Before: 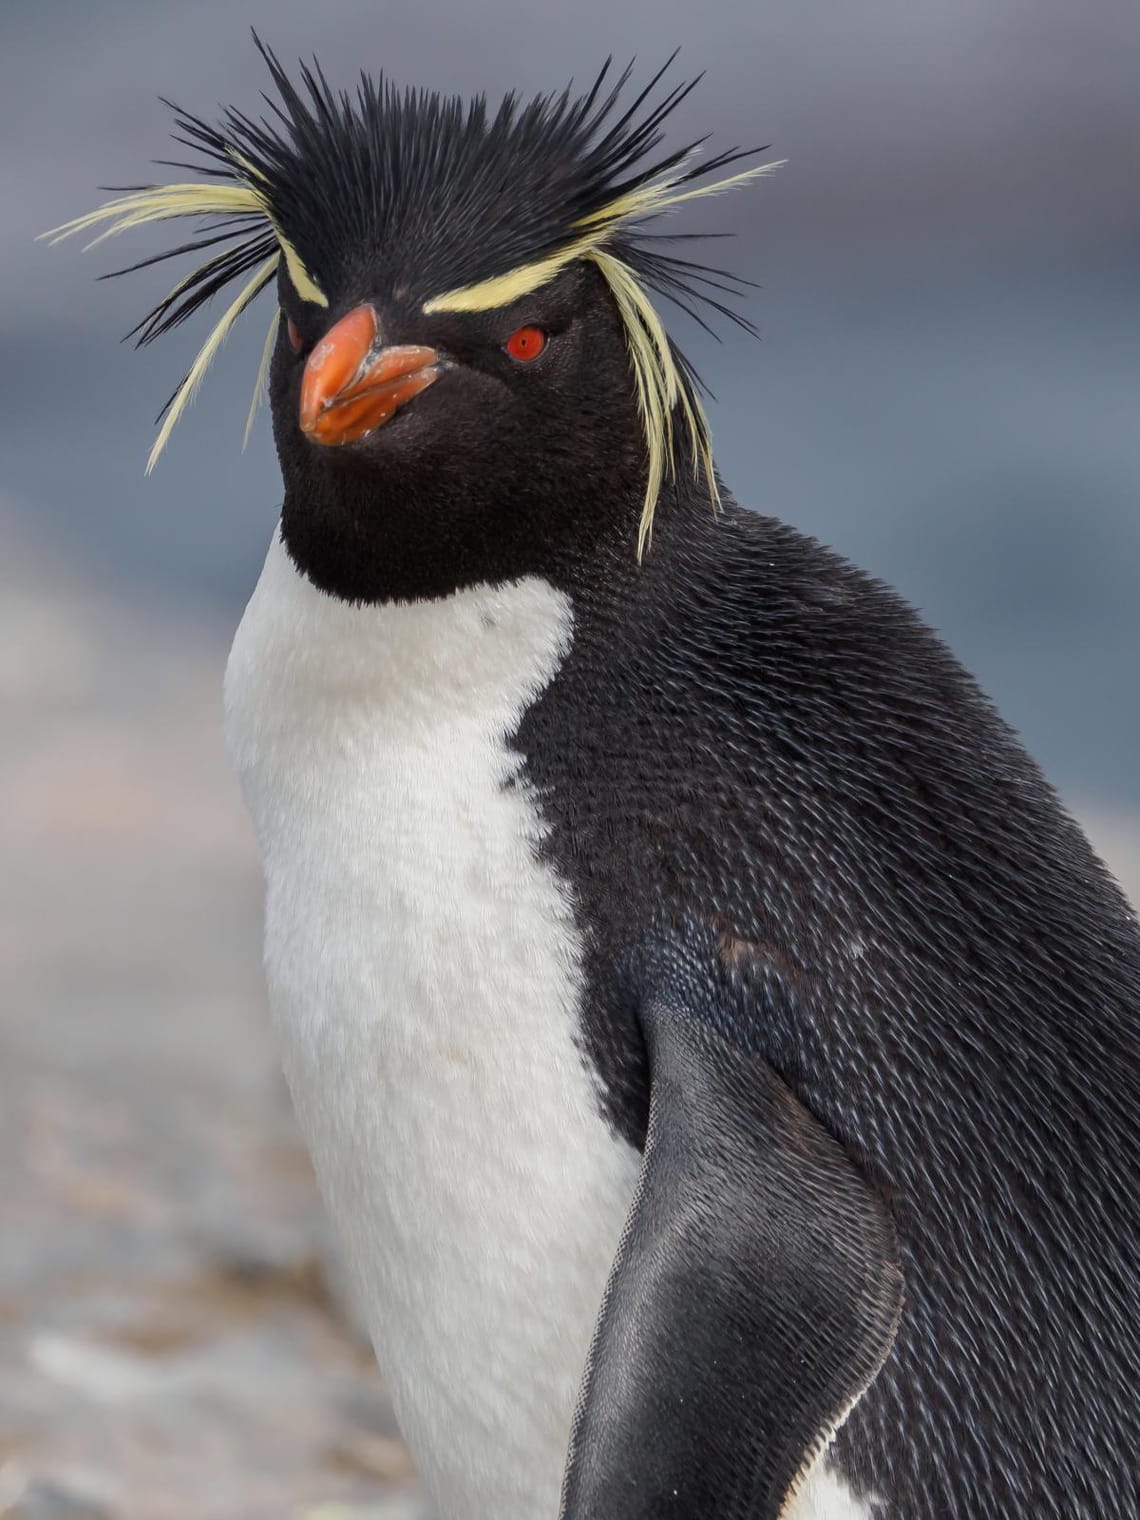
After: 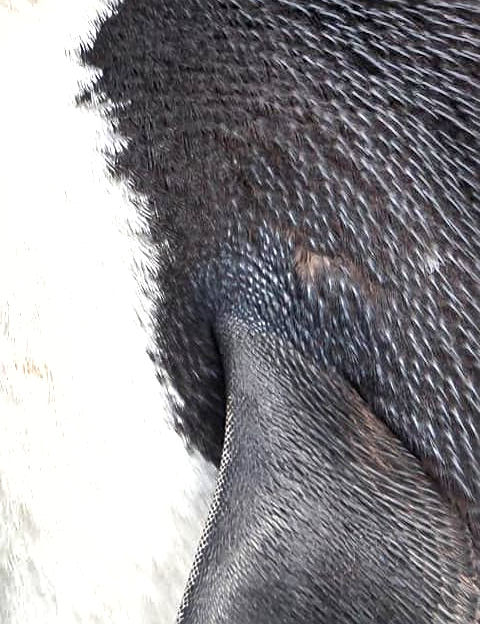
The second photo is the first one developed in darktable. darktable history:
shadows and highlights: shadows 75, highlights -60.85, soften with gaussian
exposure: black level correction 0, exposure 0.95 EV, compensate exposure bias true, compensate highlight preservation false
crop: left 37.221%, top 45.169%, right 20.63%, bottom 13.777%
sharpen: on, module defaults
